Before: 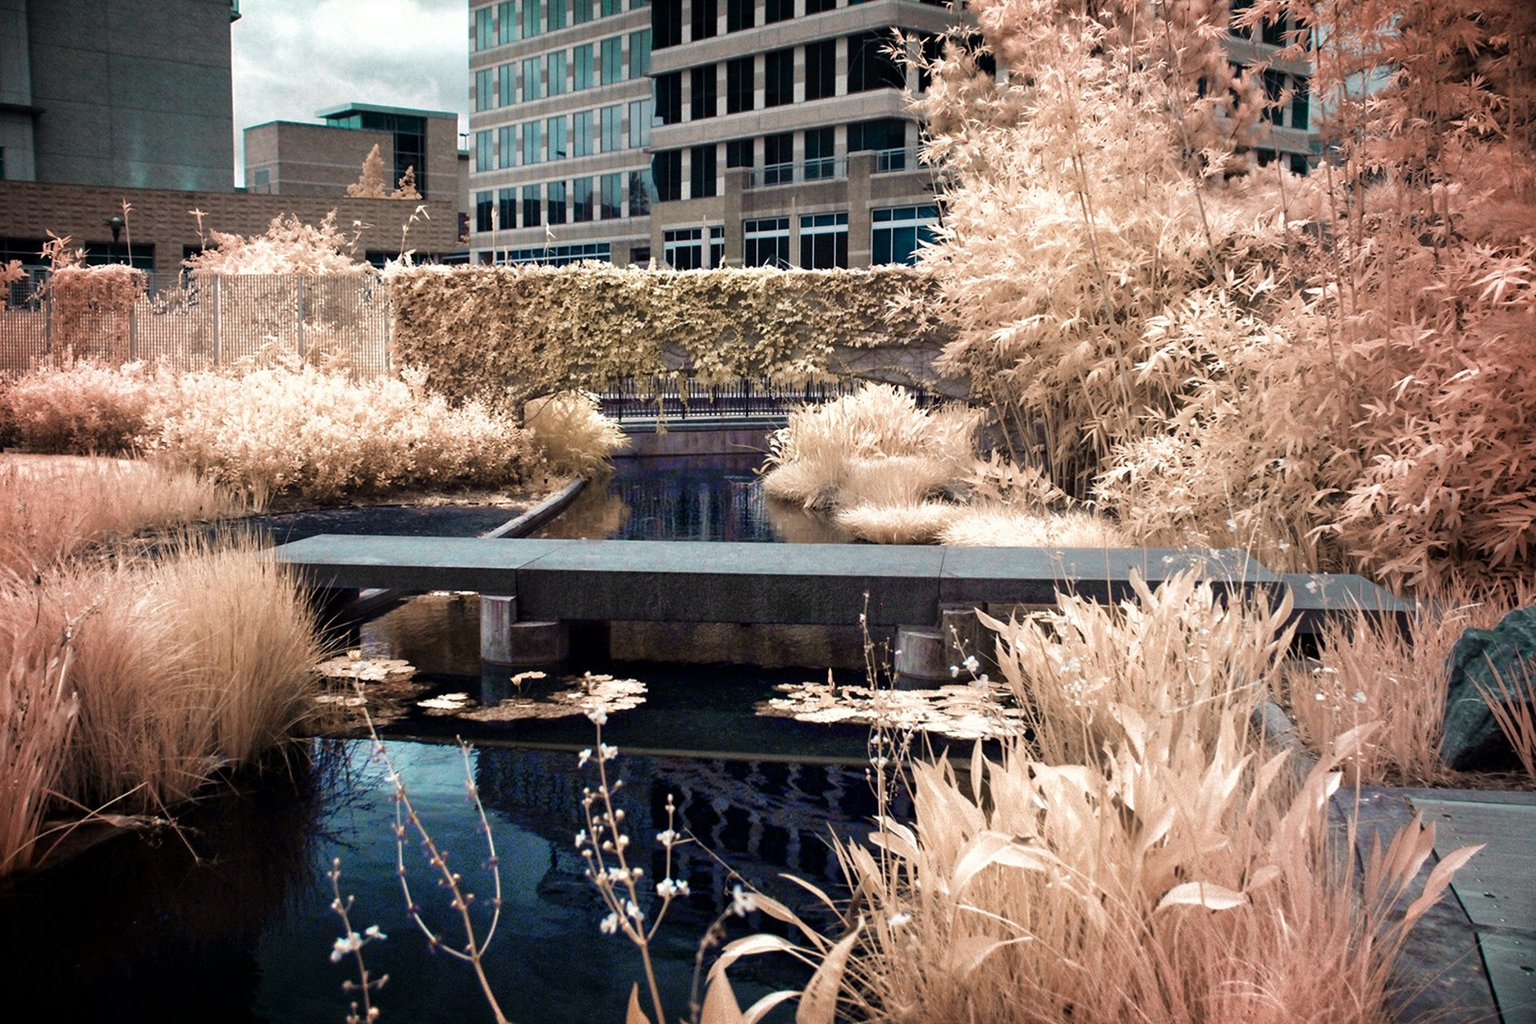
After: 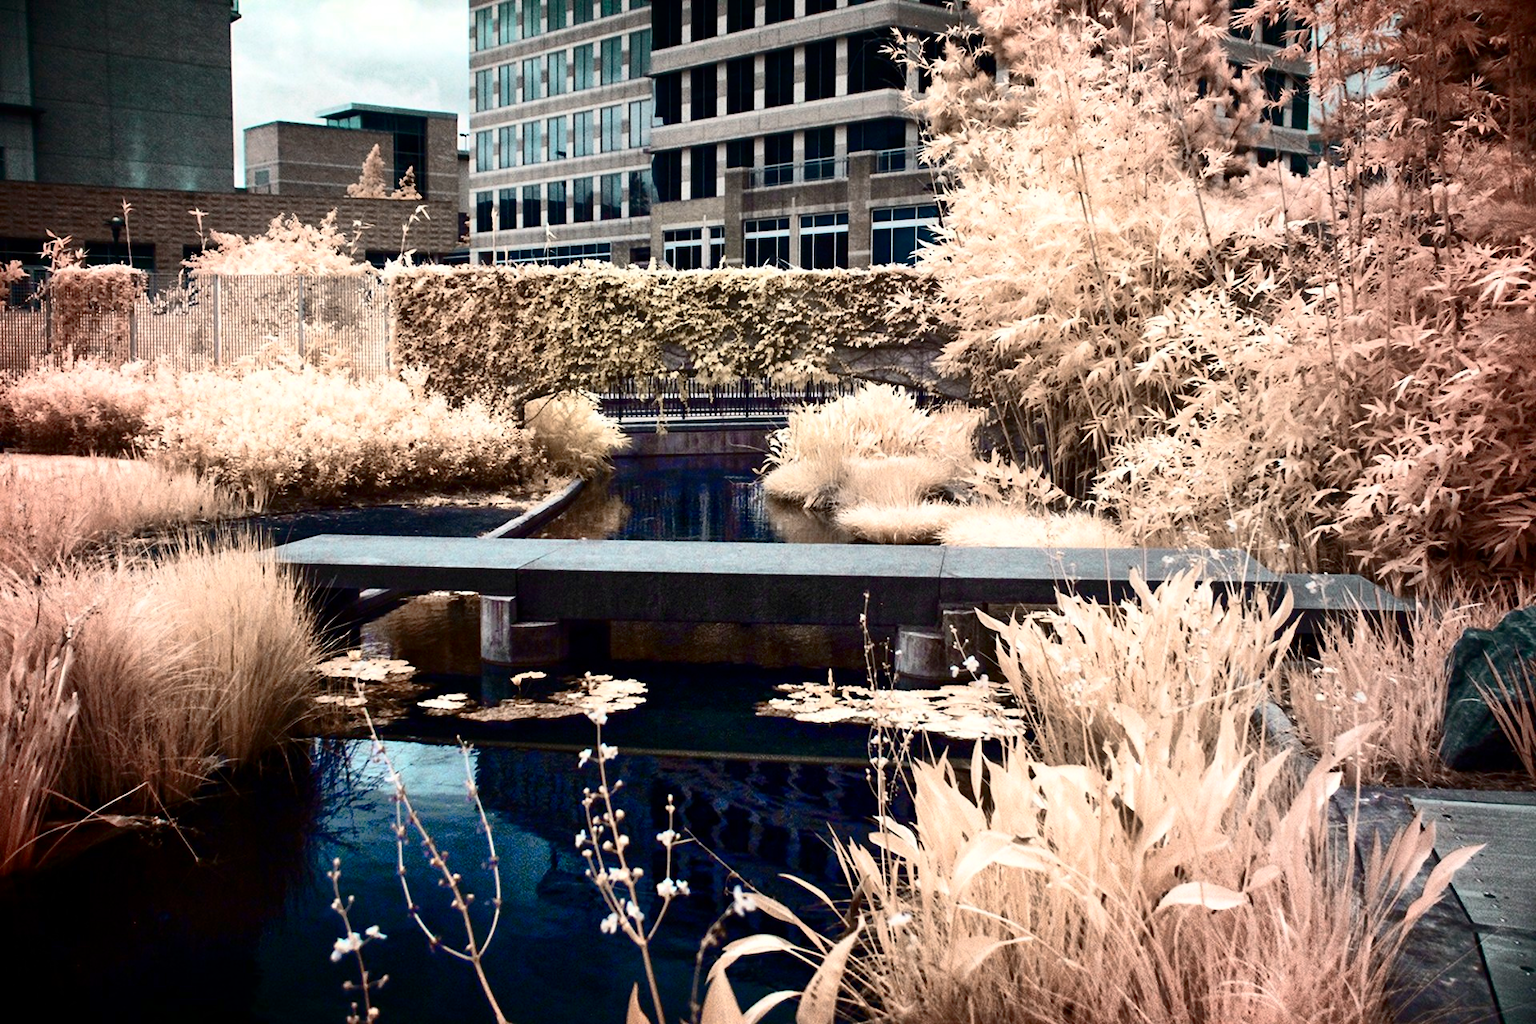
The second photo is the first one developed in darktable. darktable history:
contrast brightness saturation: contrast 0.5, saturation -0.1
shadows and highlights: on, module defaults
